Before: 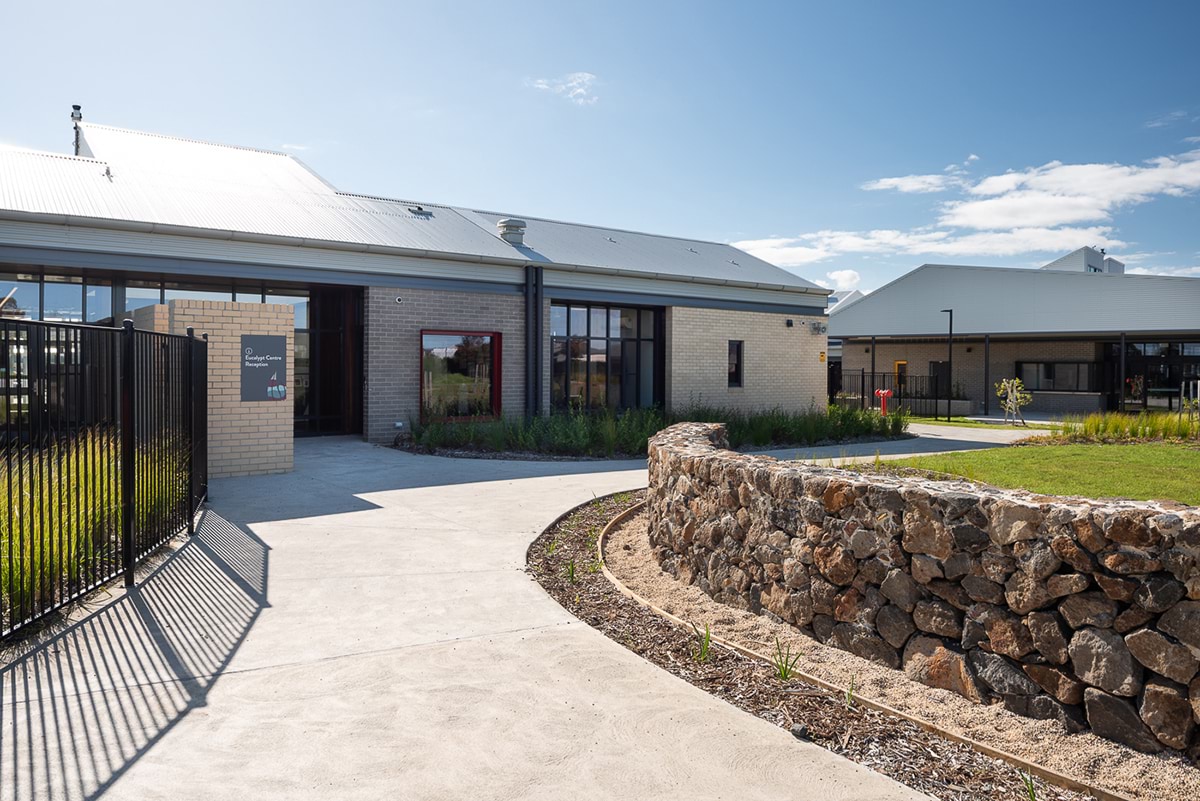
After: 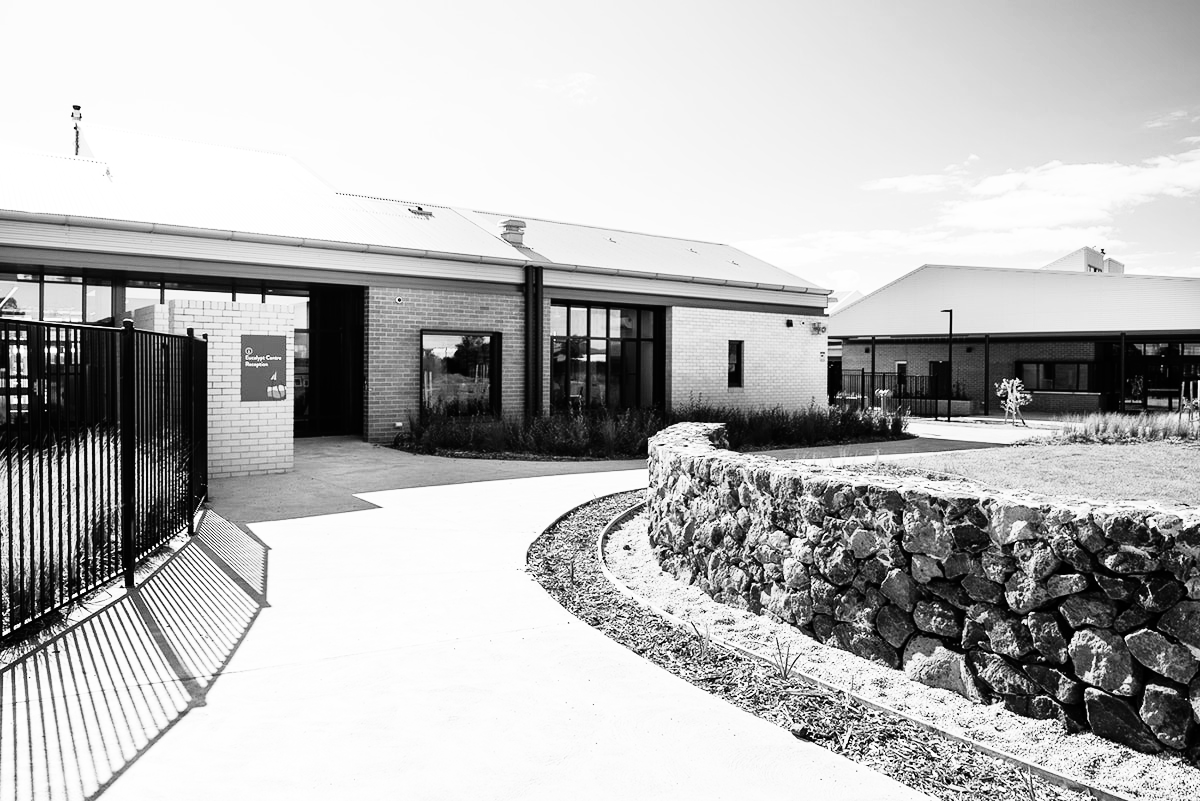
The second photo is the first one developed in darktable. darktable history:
rgb curve: curves: ch0 [(0, 0) (0.21, 0.15) (0.24, 0.21) (0.5, 0.75) (0.75, 0.96) (0.89, 0.99) (1, 1)]; ch1 [(0, 0.02) (0.21, 0.13) (0.25, 0.2) (0.5, 0.67) (0.75, 0.9) (0.89, 0.97) (1, 1)]; ch2 [(0, 0.02) (0.21, 0.13) (0.25, 0.2) (0.5, 0.67) (0.75, 0.9) (0.89, 0.97) (1, 1)], compensate middle gray true
monochrome: on, module defaults
